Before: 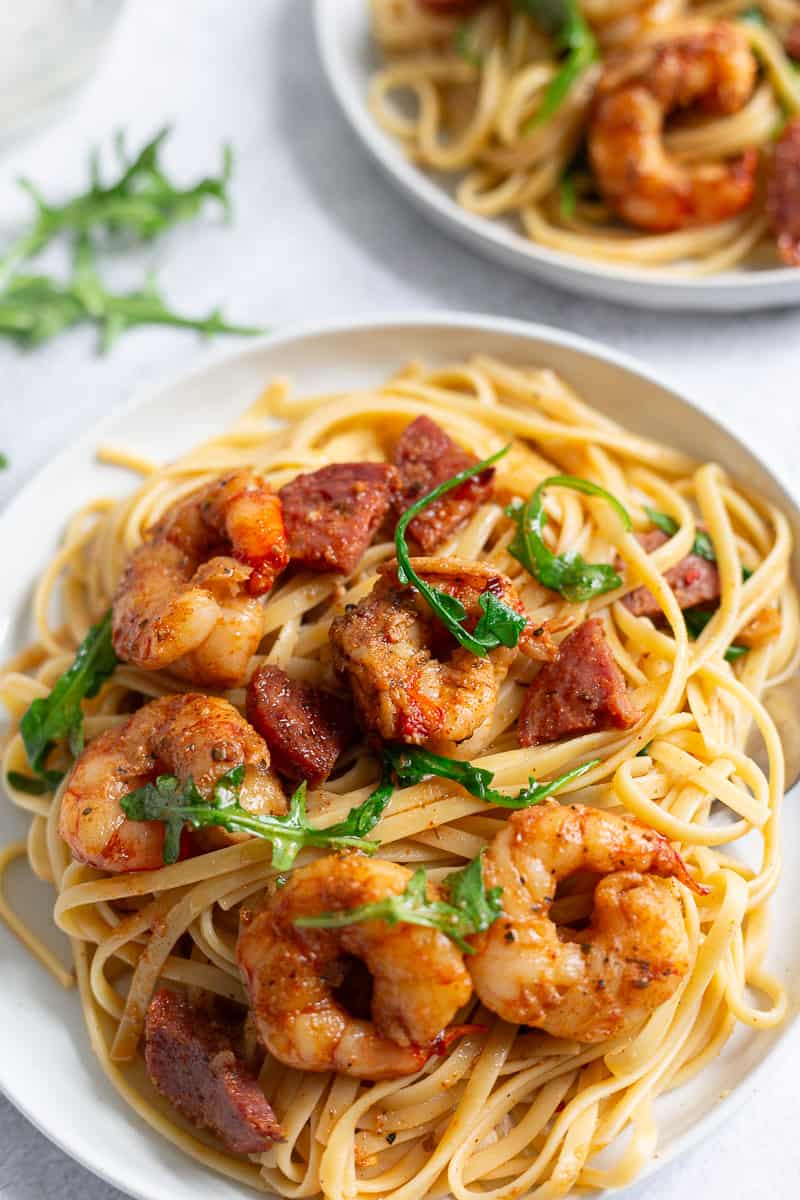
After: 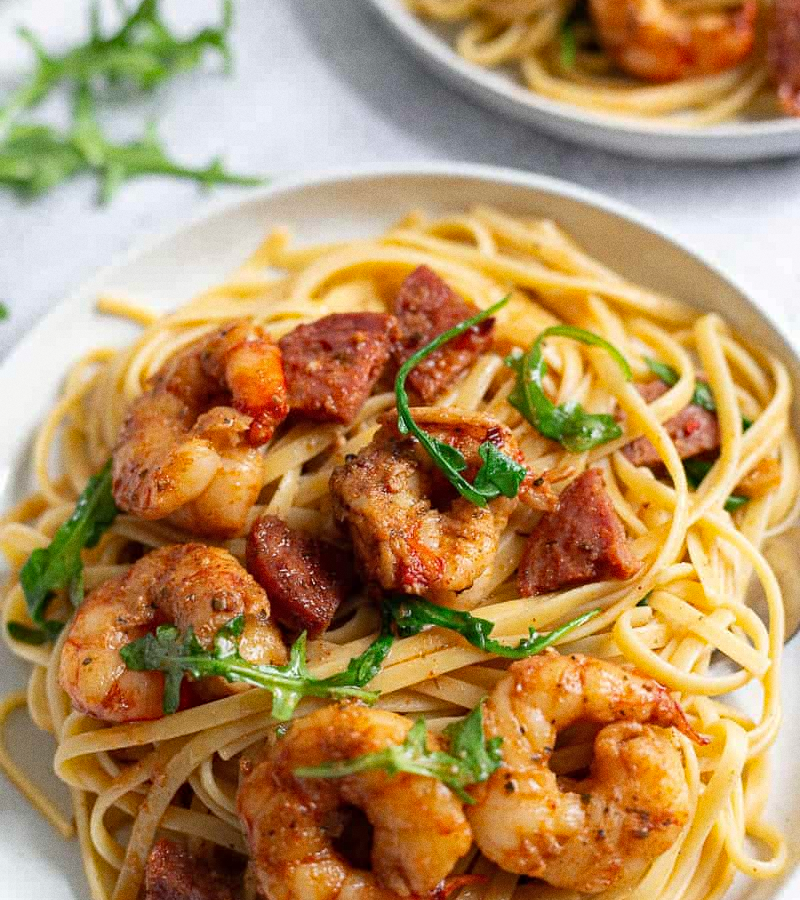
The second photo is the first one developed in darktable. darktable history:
haze removal: strength 0.29, distance 0.25, compatibility mode true, adaptive false
crop and rotate: top 12.5%, bottom 12.5%
contrast brightness saturation: saturation -0.05
grain: coarseness 0.09 ISO
